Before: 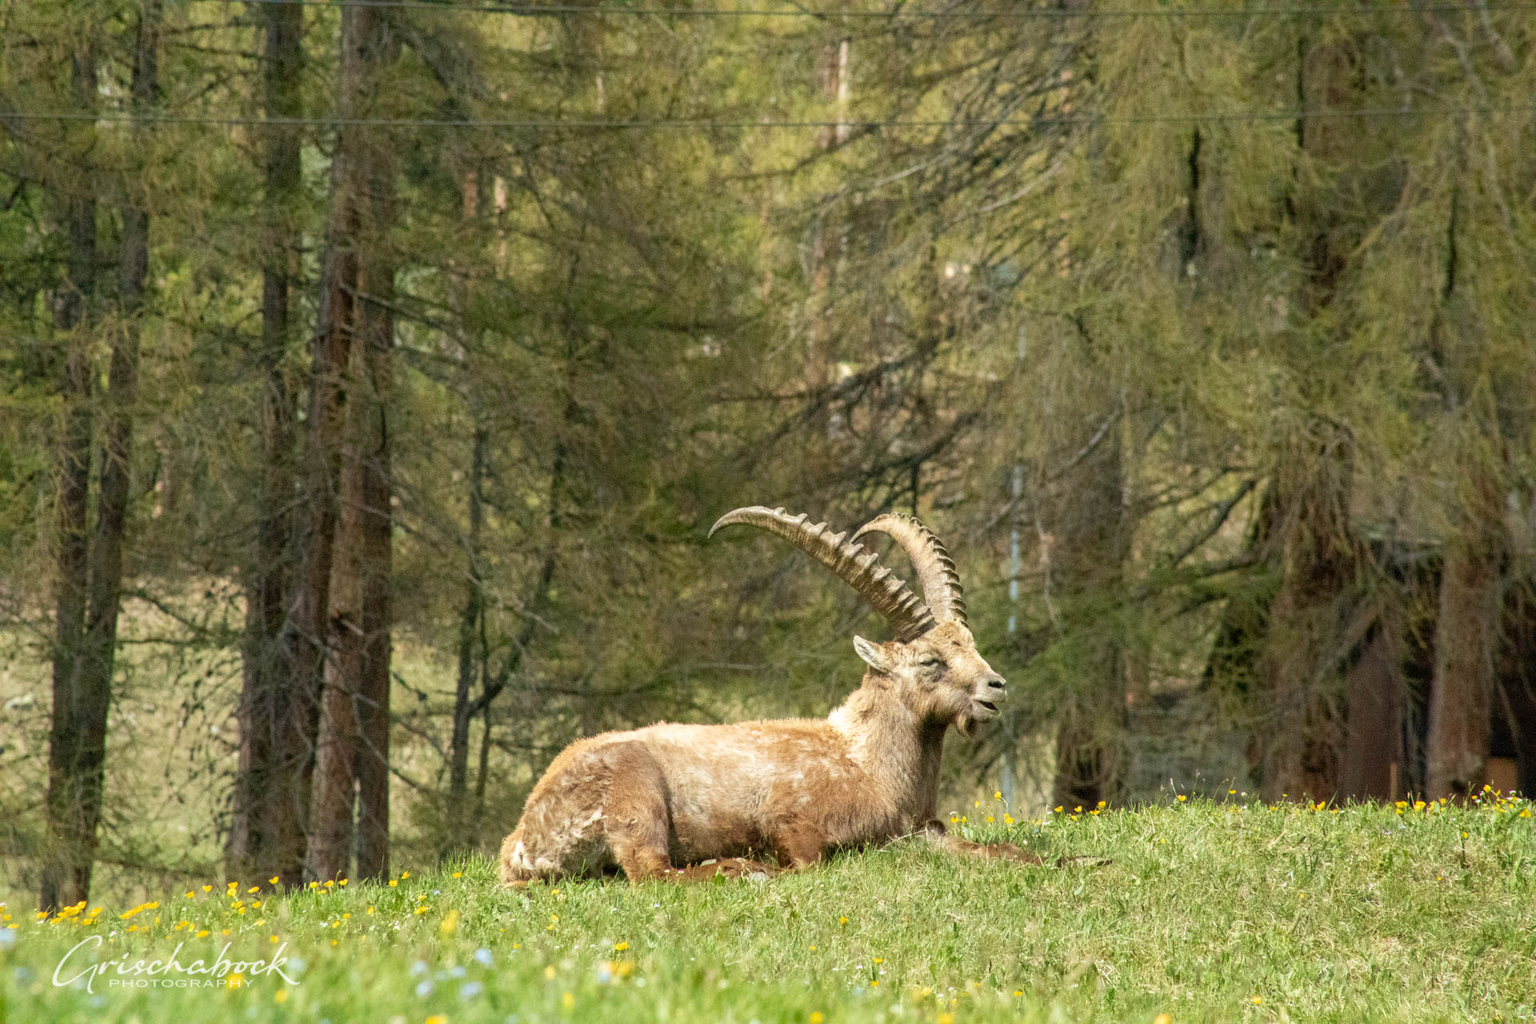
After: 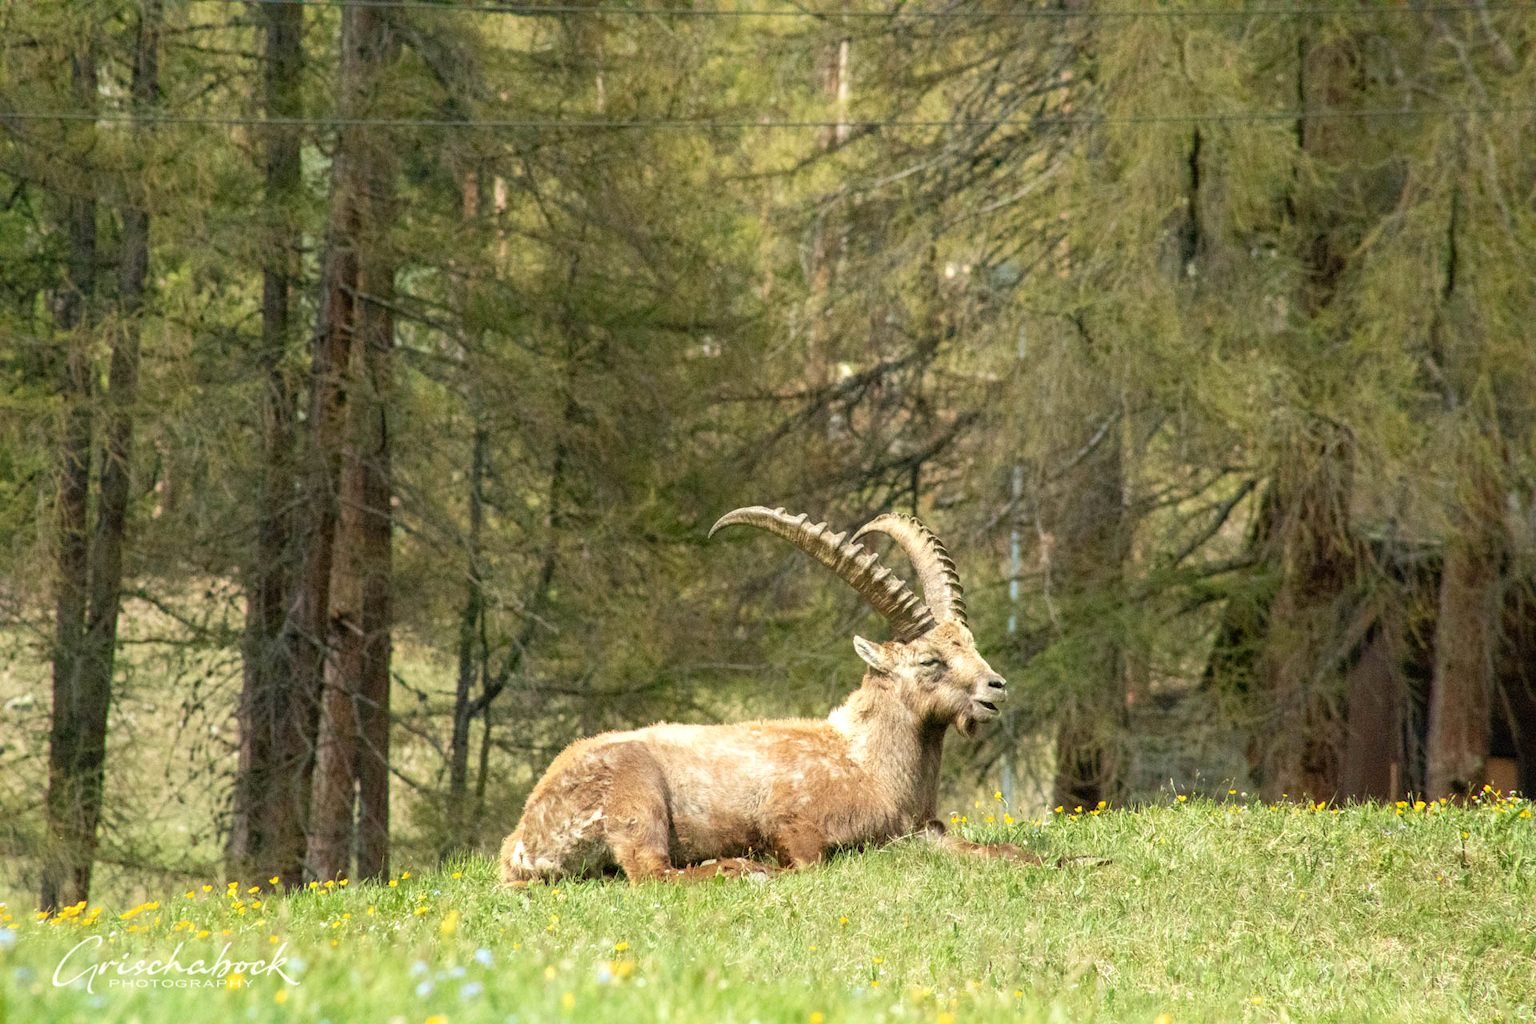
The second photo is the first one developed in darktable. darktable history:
shadows and highlights: shadows -23.08, highlights 46.15, soften with gaussian
exposure: exposure 0.2 EV, compensate highlight preservation false
